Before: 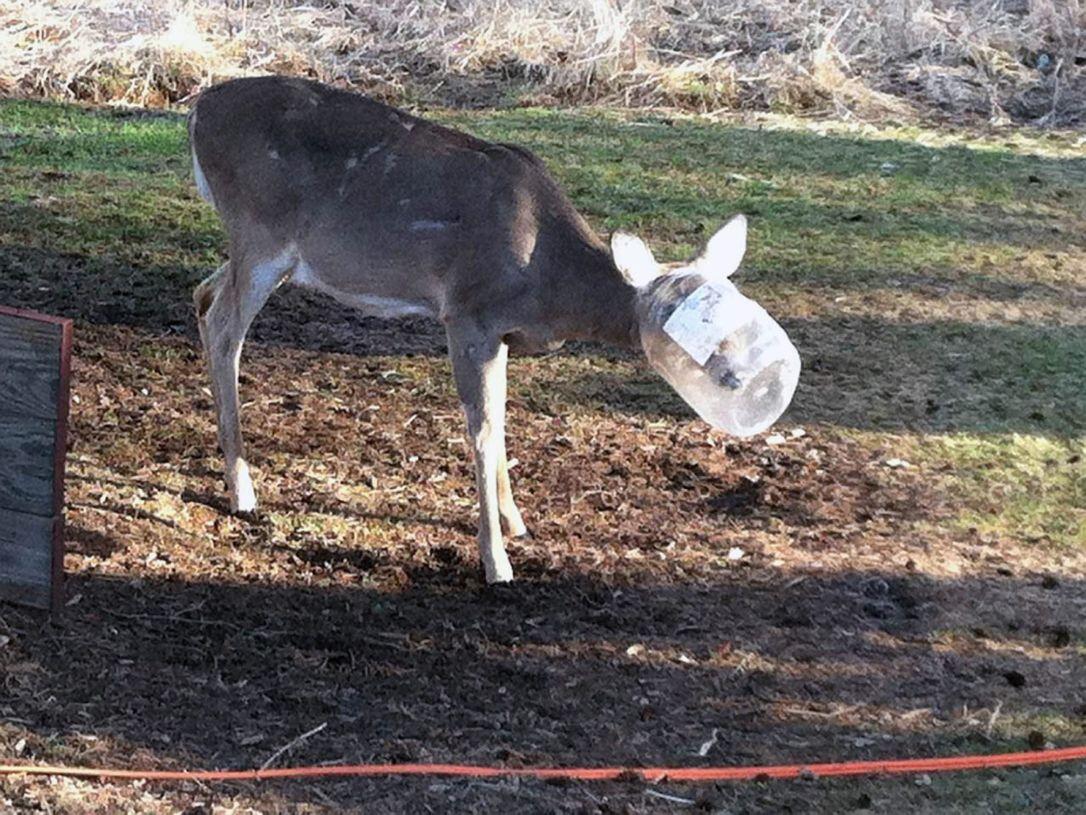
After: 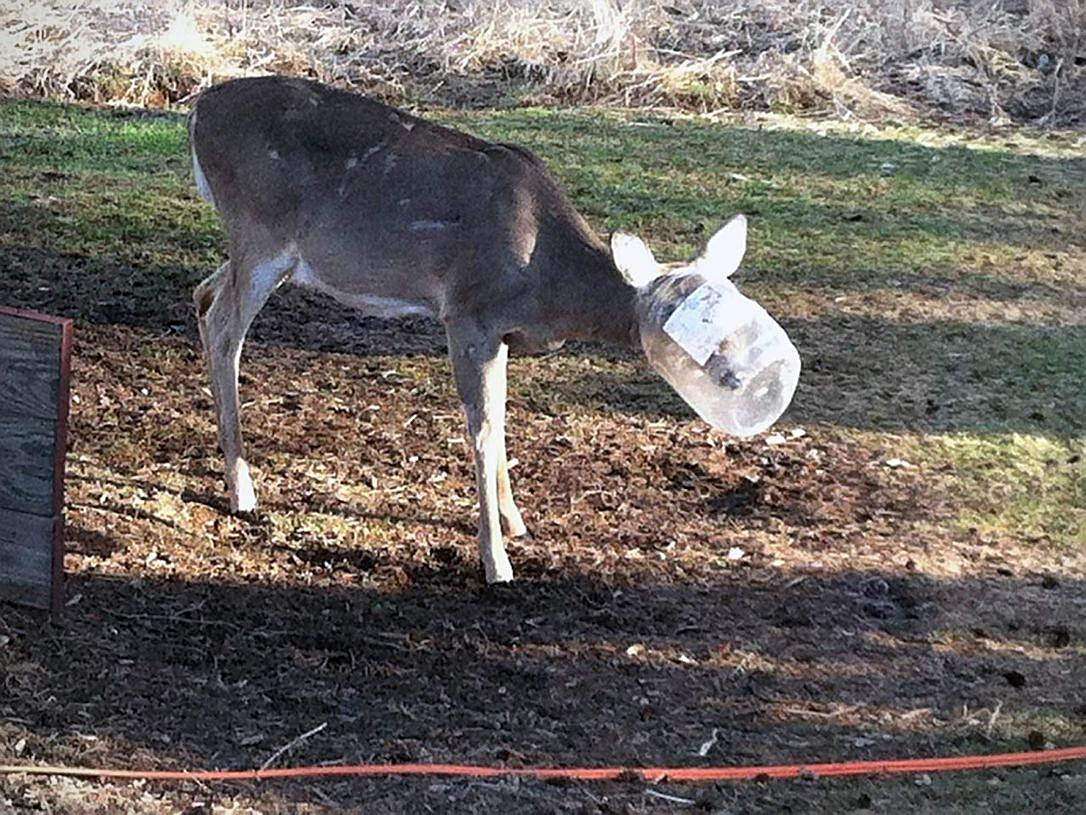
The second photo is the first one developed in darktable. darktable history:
sharpen: on, module defaults
vignetting: fall-off start 91.61%
